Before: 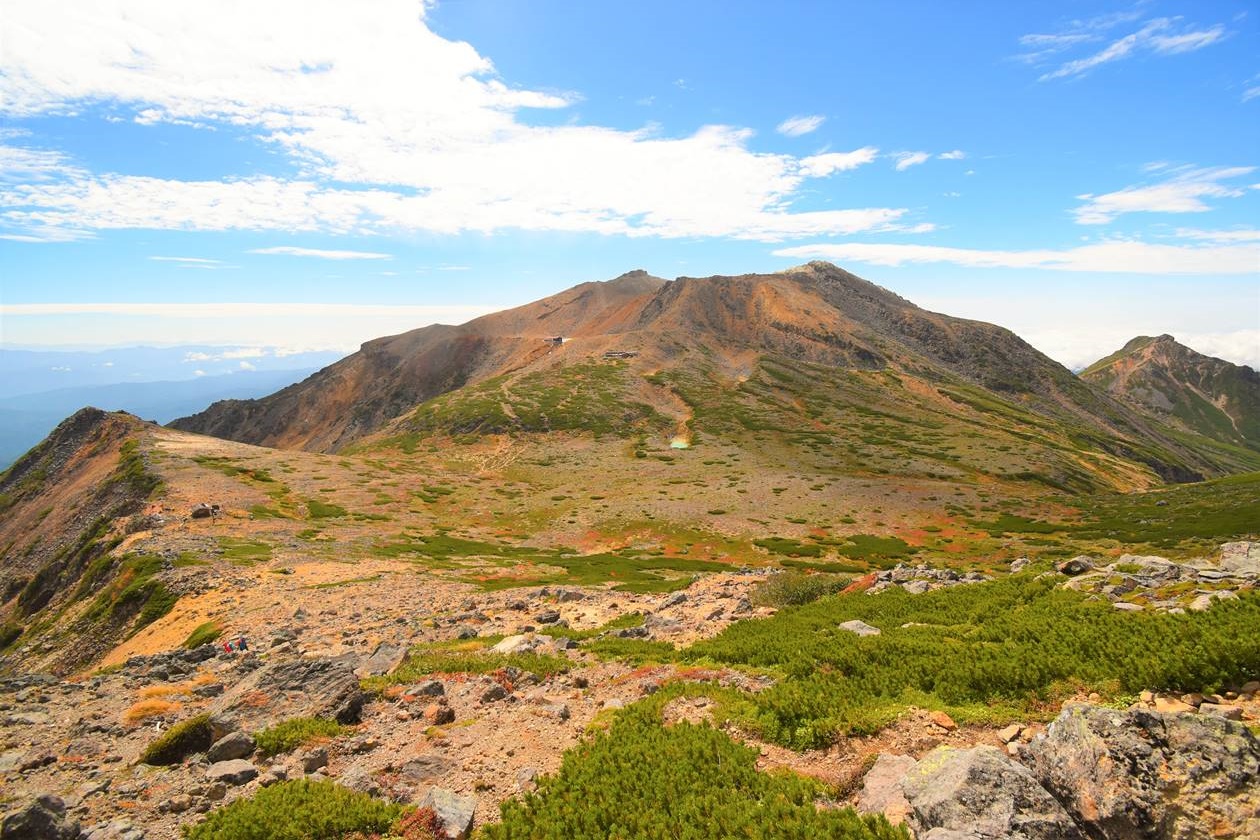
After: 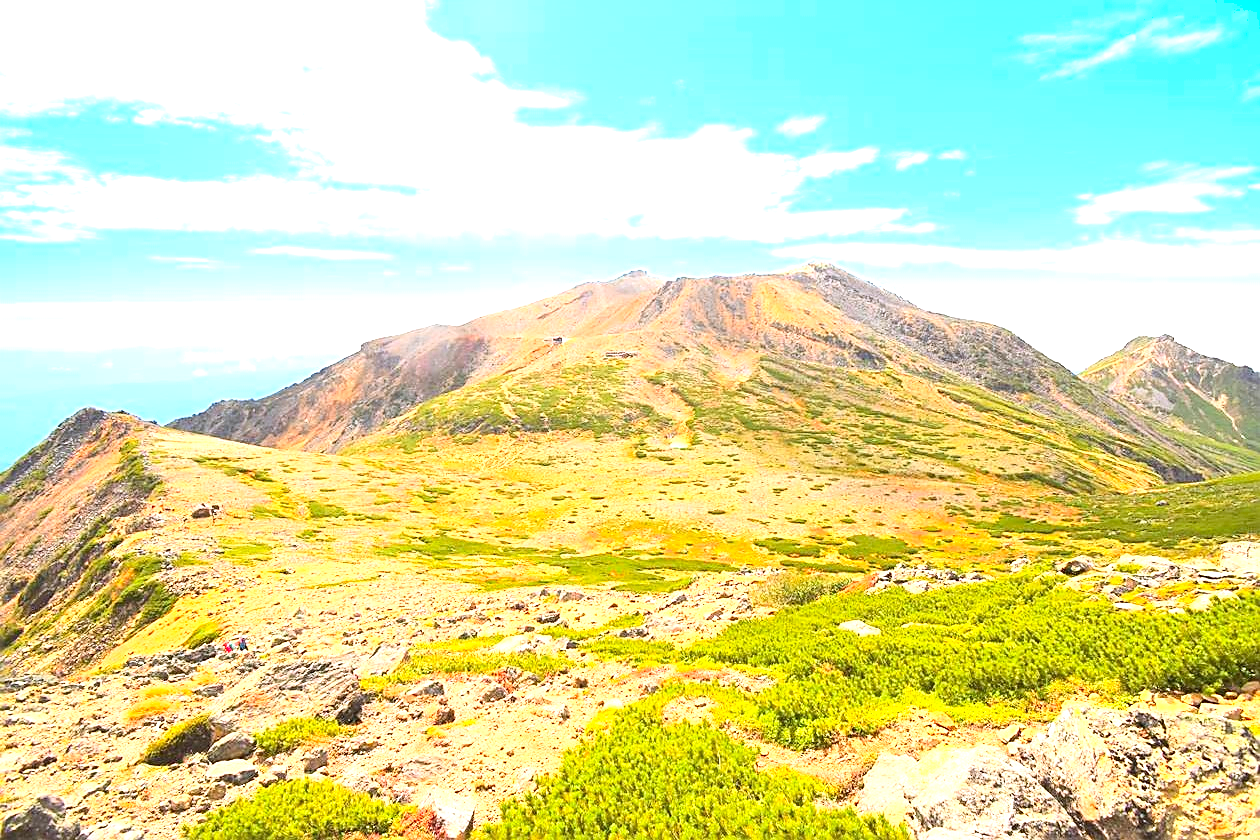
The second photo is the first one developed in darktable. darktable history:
exposure: black level correction 0, exposure 1.7 EV, compensate exposure bias true, compensate highlight preservation false
white balance: red 0.984, blue 1.059
shadows and highlights: shadows 25, highlights -25
sharpen: on, module defaults
contrast brightness saturation: contrast 0.2, brightness 0.16, saturation 0.22
